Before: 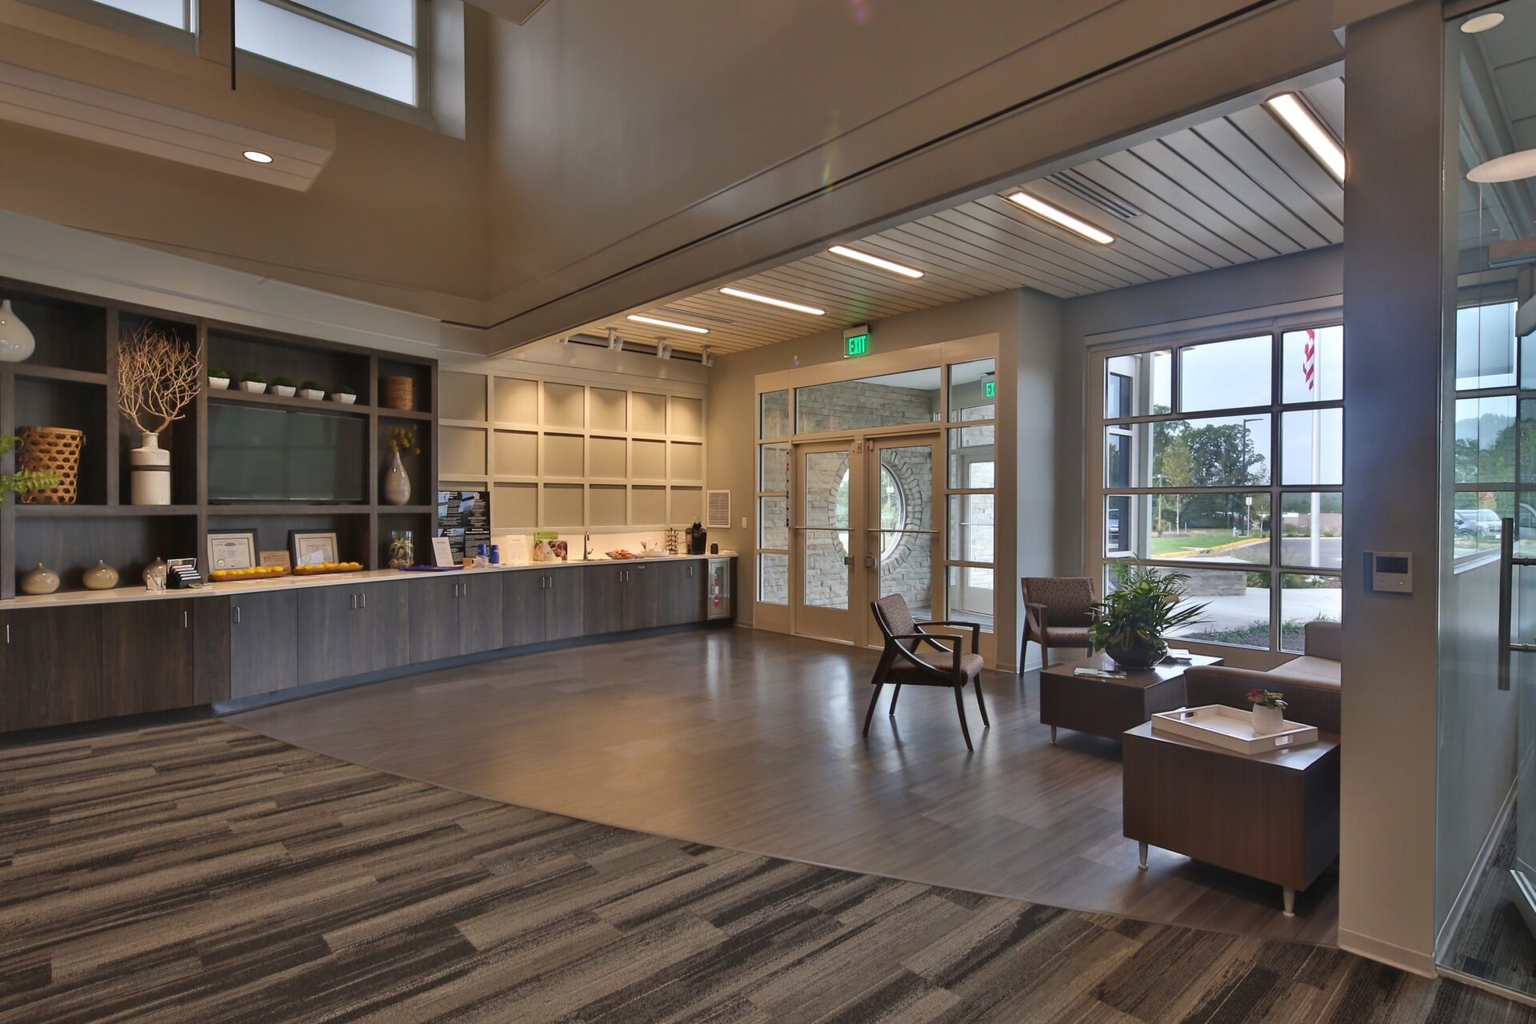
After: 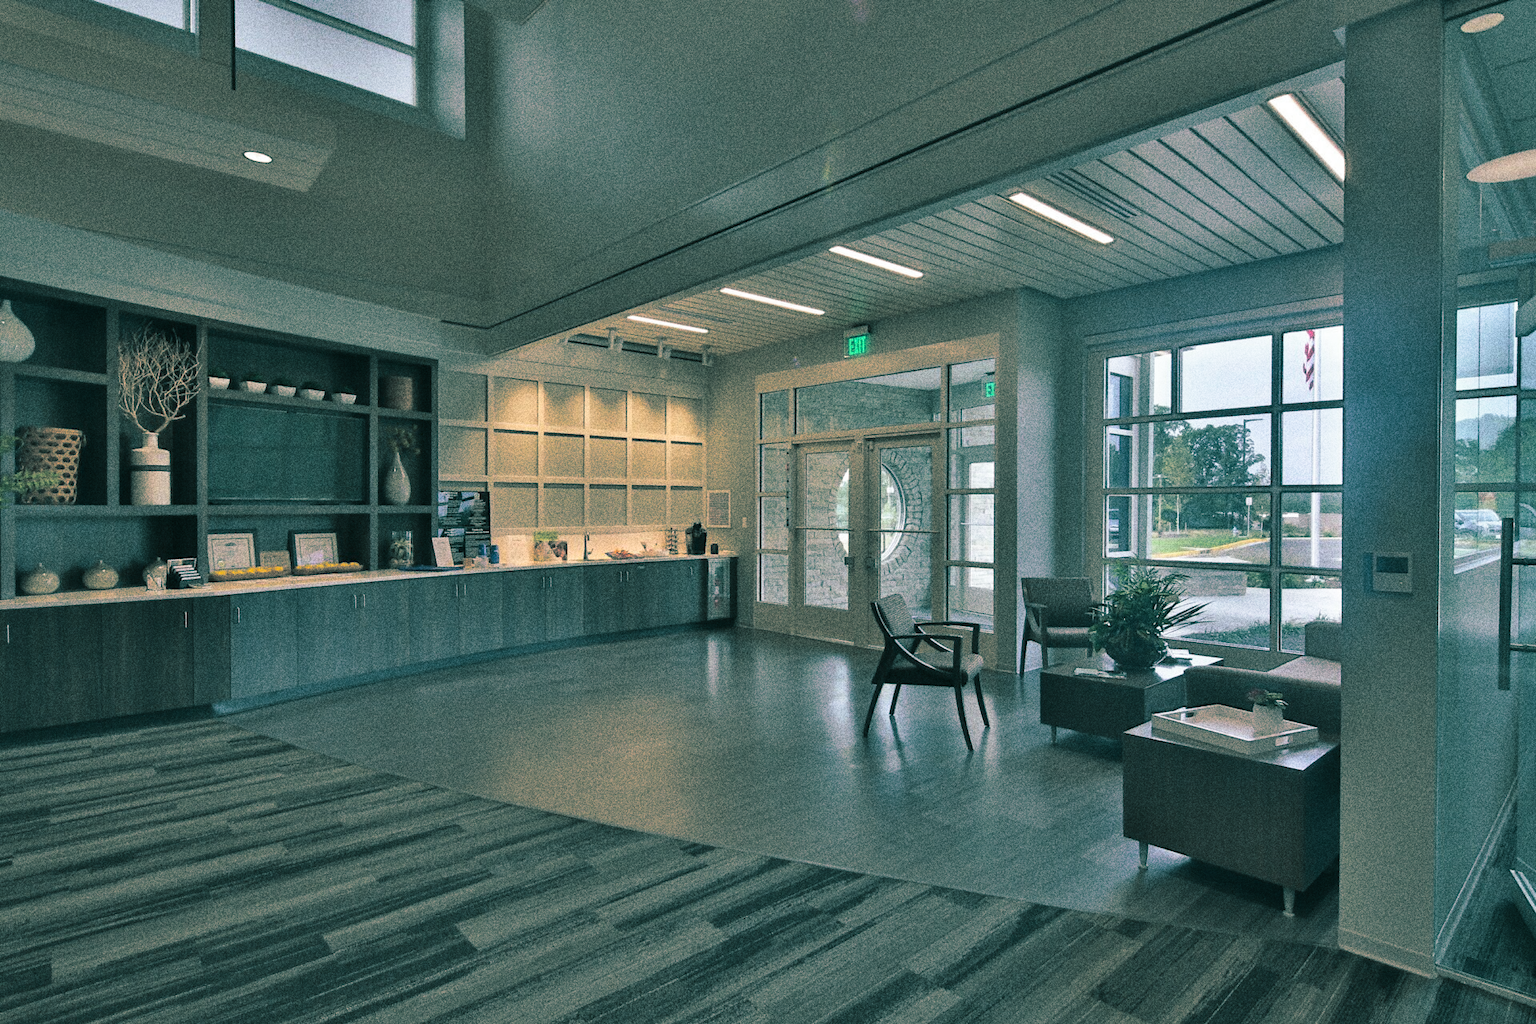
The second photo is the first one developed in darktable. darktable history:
split-toning: shadows › hue 183.6°, shadows › saturation 0.52, highlights › hue 0°, highlights › saturation 0
grain: coarseness 10.62 ISO, strength 55.56%
